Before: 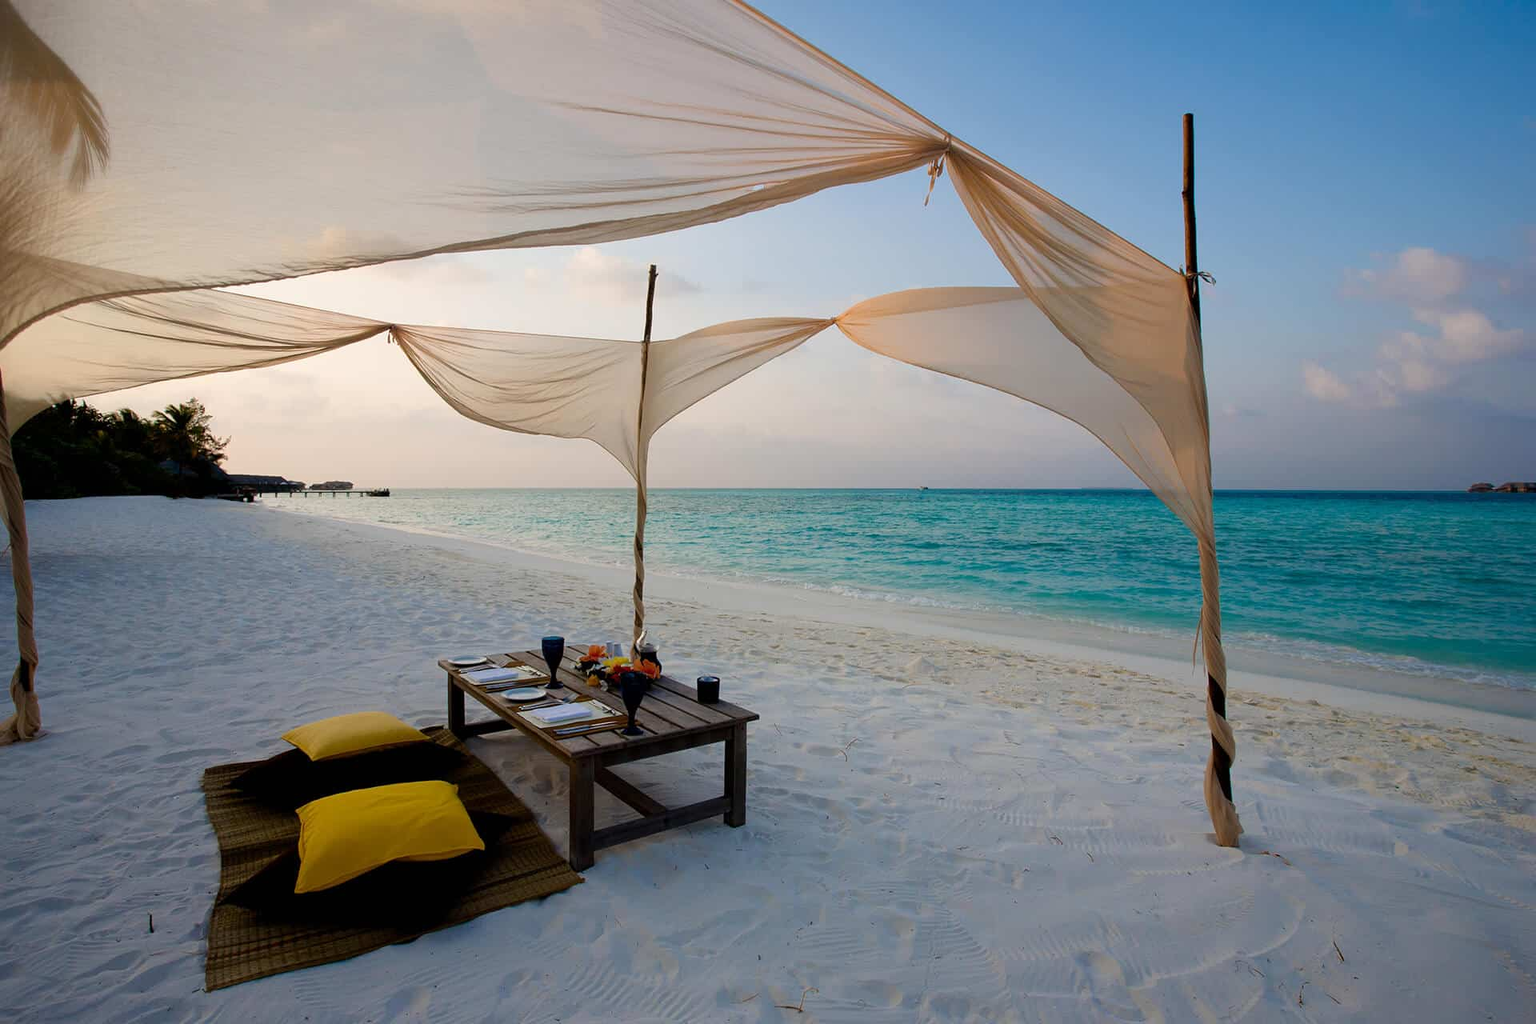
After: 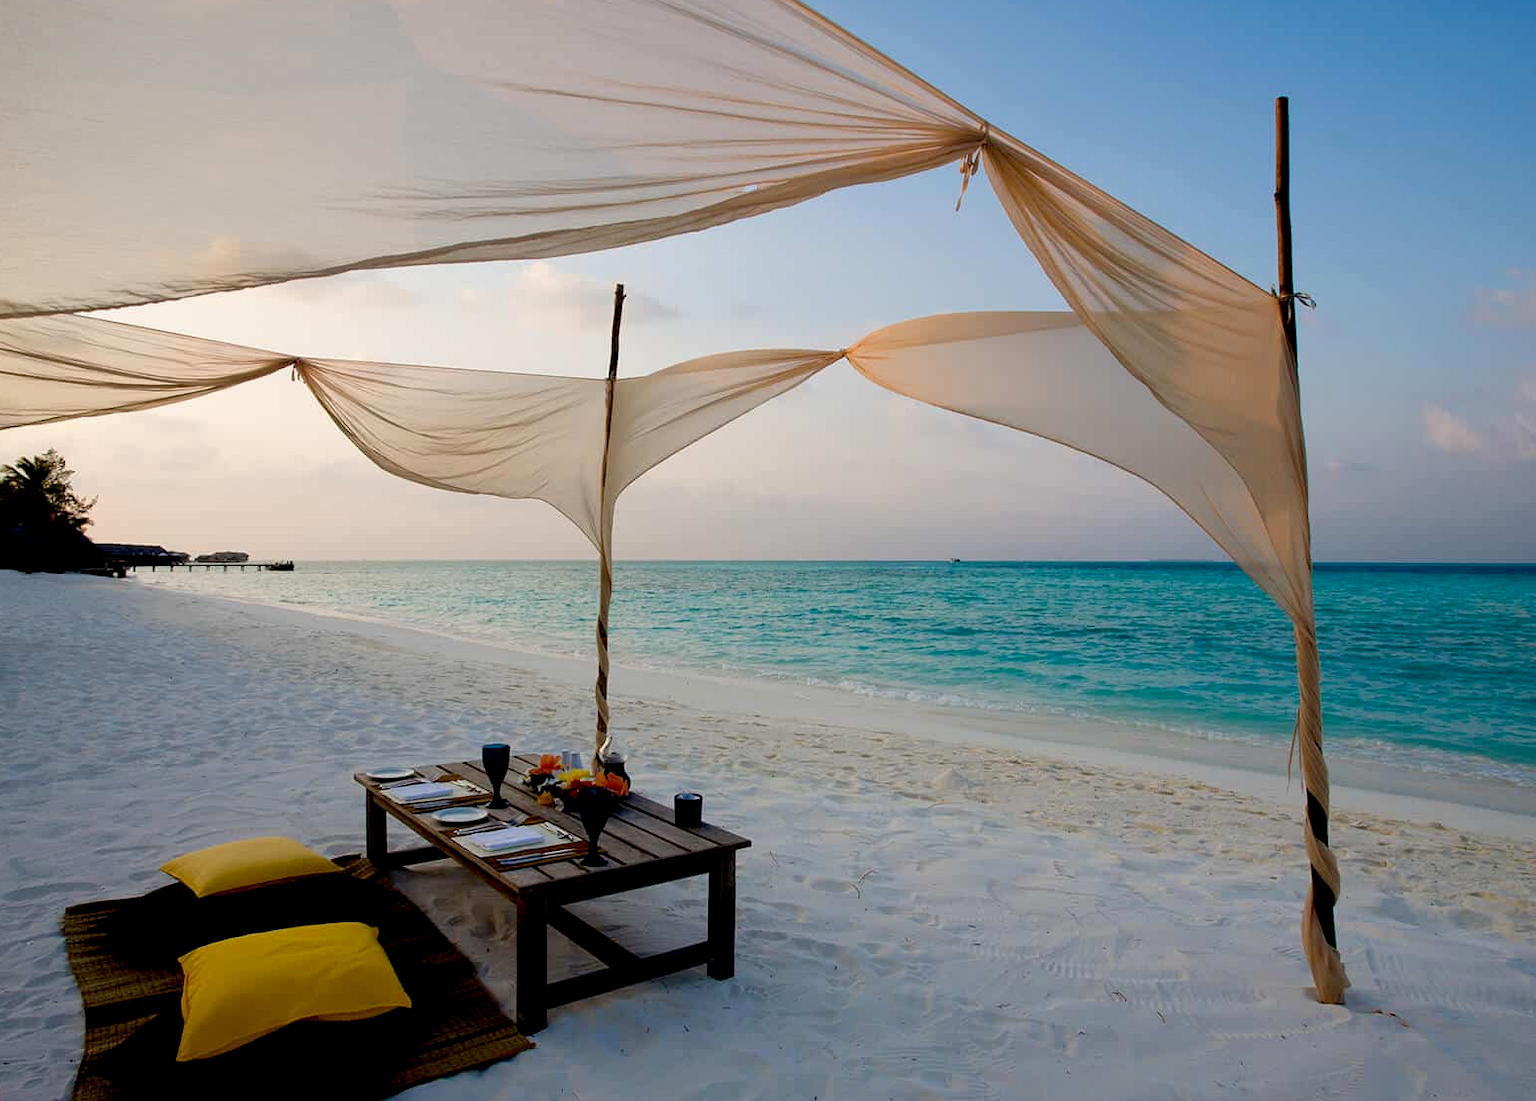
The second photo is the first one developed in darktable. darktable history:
exposure: black level correction 0.012, compensate highlight preservation false
crop: left 9.929%, top 3.475%, right 9.188%, bottom 9.529%
